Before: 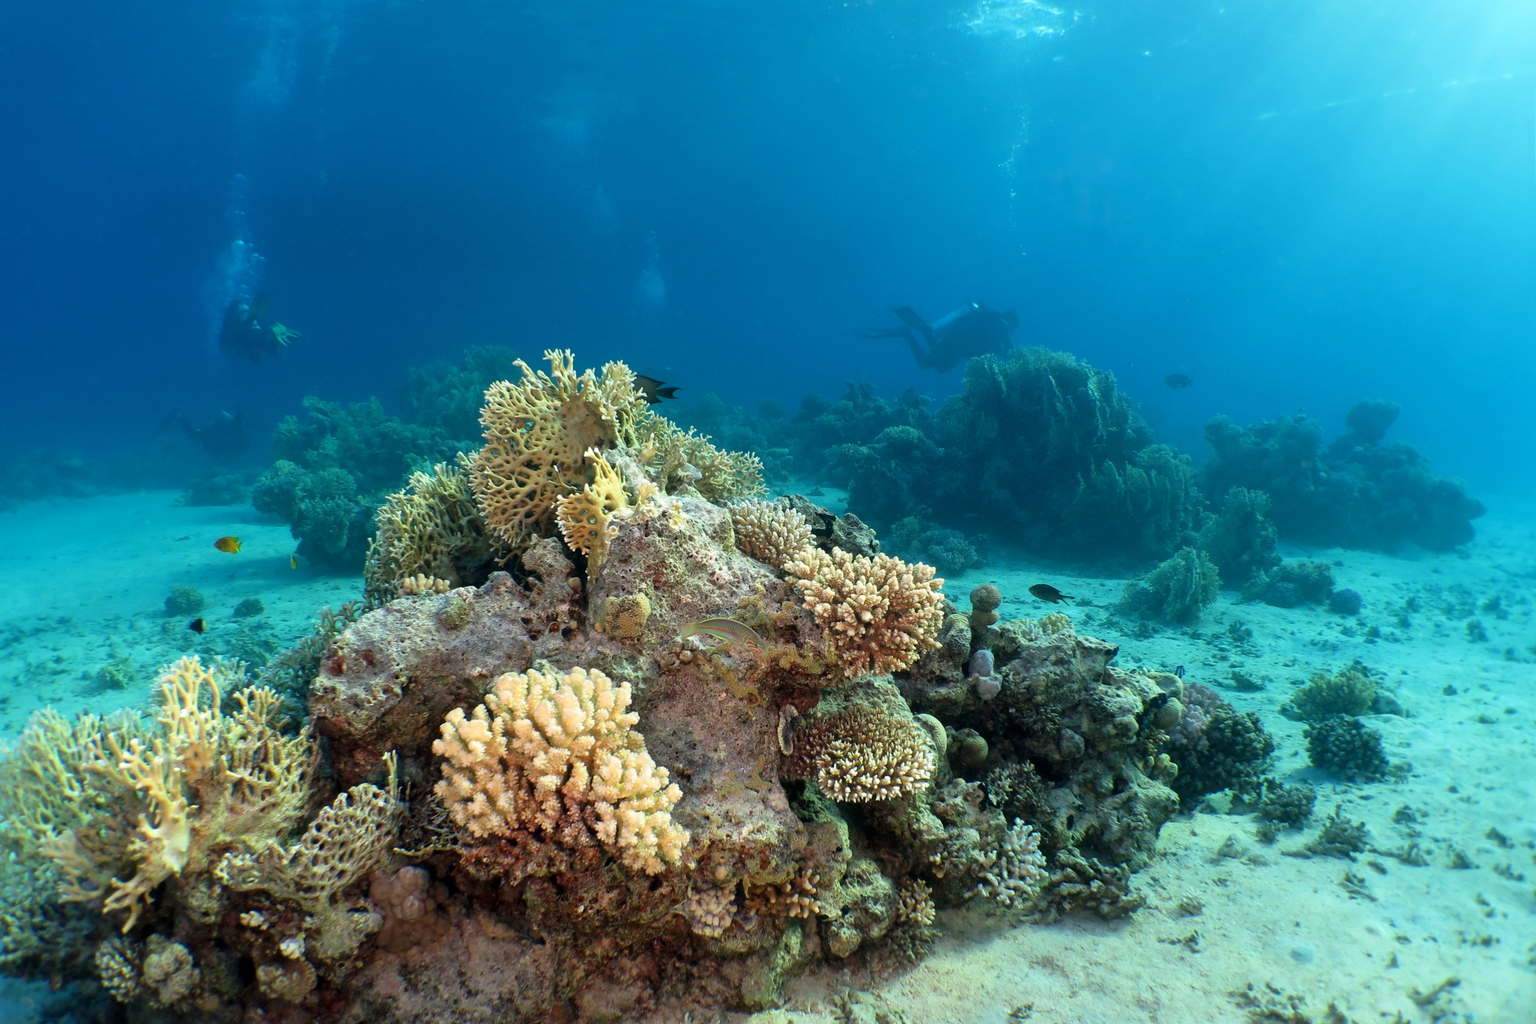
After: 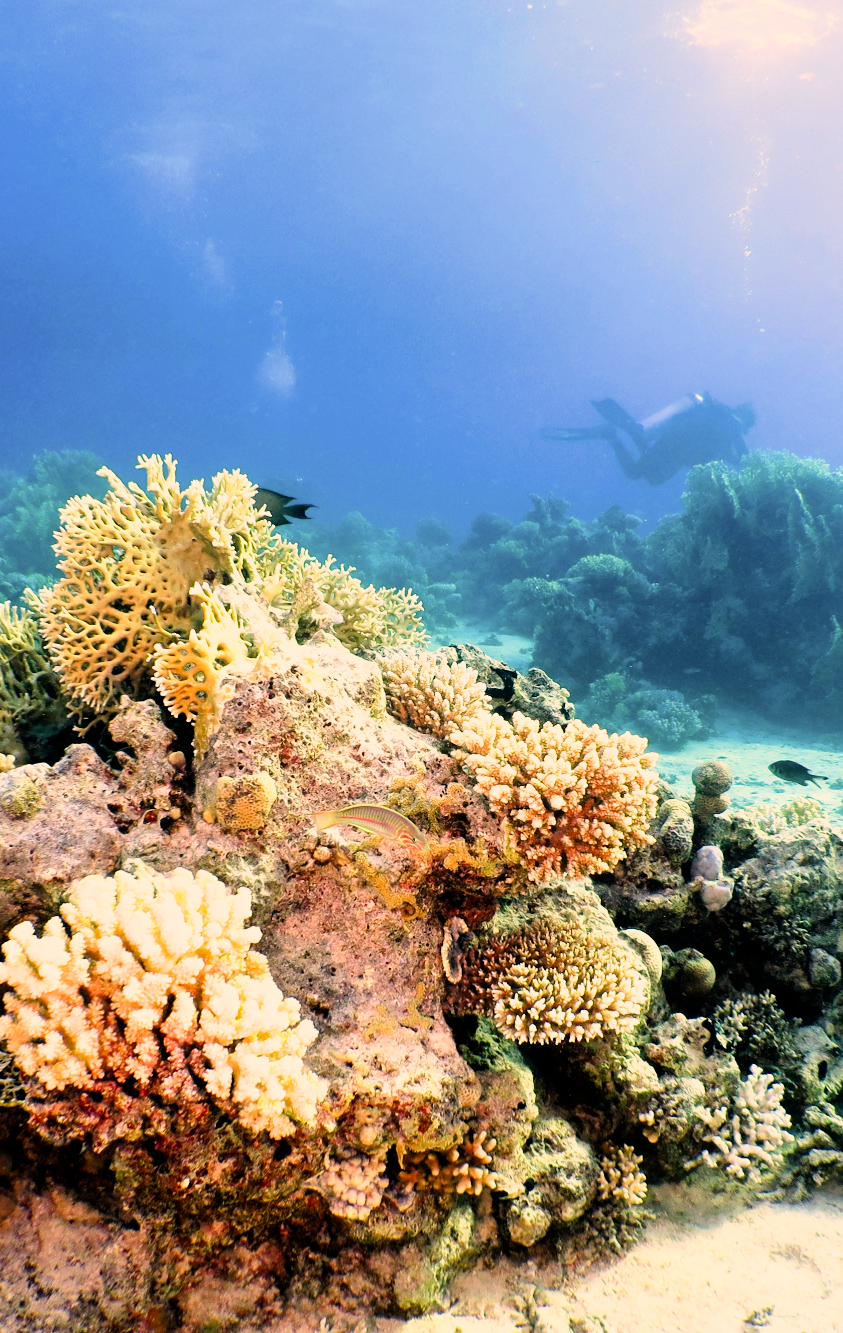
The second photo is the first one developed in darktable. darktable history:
color balance rgb: perceptual saturation grading › global saturation 20%, perceptual saturation grading › highlights -25%, perceptual saturation grading › shadows 25%
exposure: black level correction 0, exposure 1.2 EV, compensate highlight preservation false
crop: left 28.583%, right 29.231%
filmic rgb: black relative exposure -5 EV, white relative exposure 3.5 EV, hardness 3.19, contrast 1.4, highlights saturation mix -50%
color correction: highlights a* 21.16, highlights b* 19.61
contrast brightness saturation: saturation 0.18
